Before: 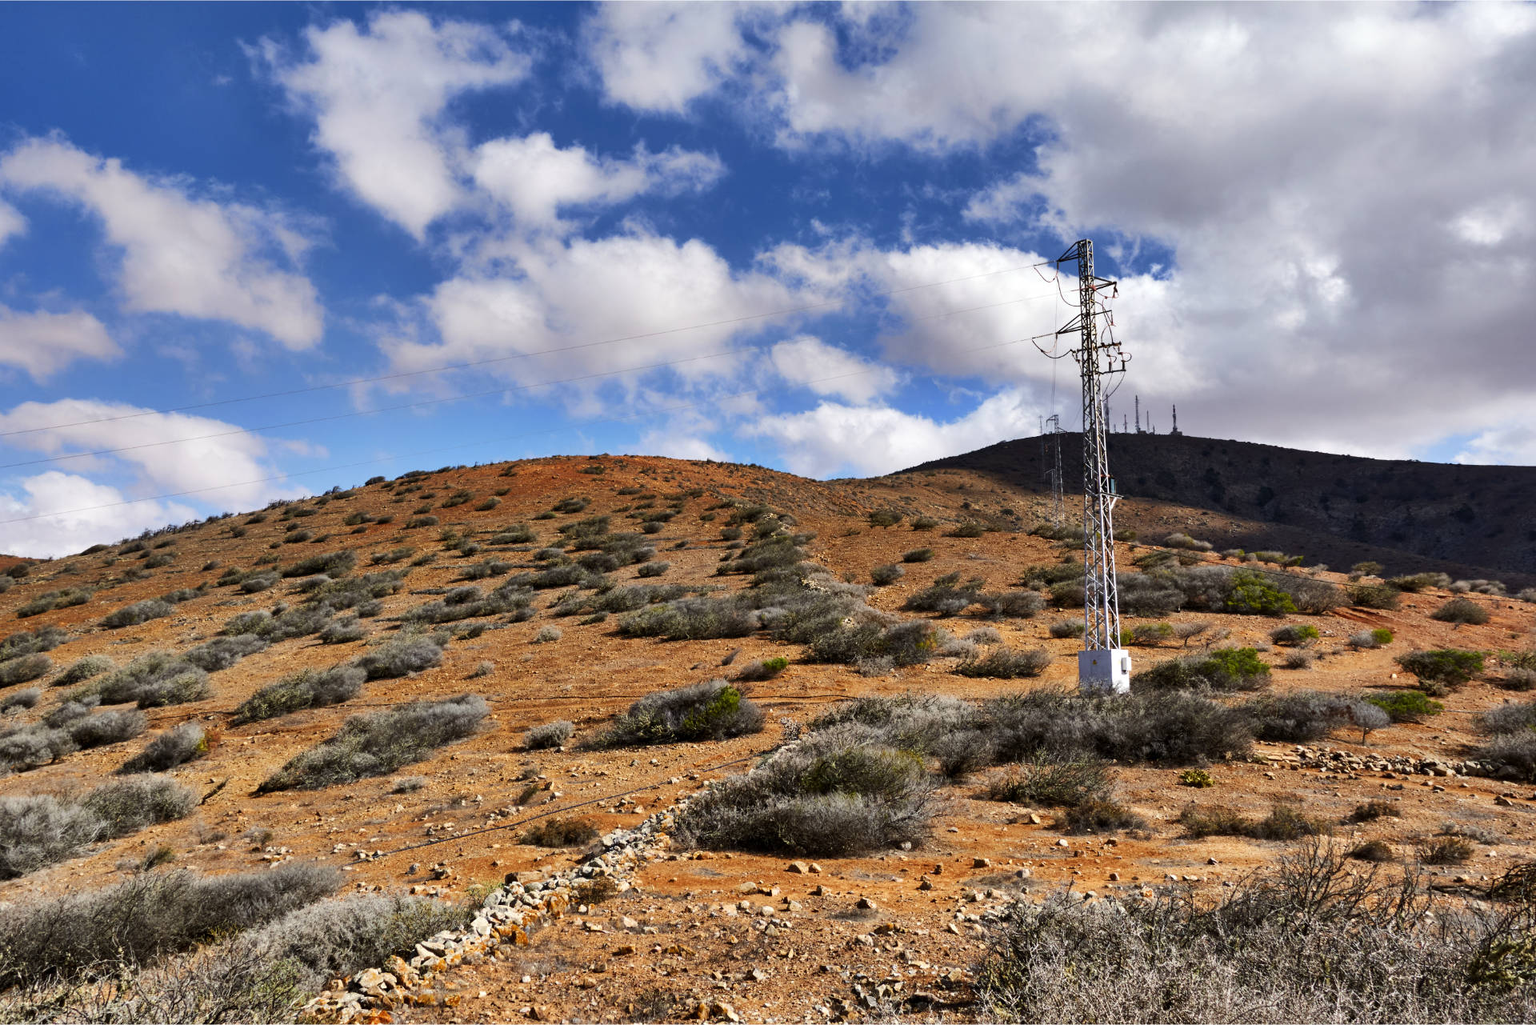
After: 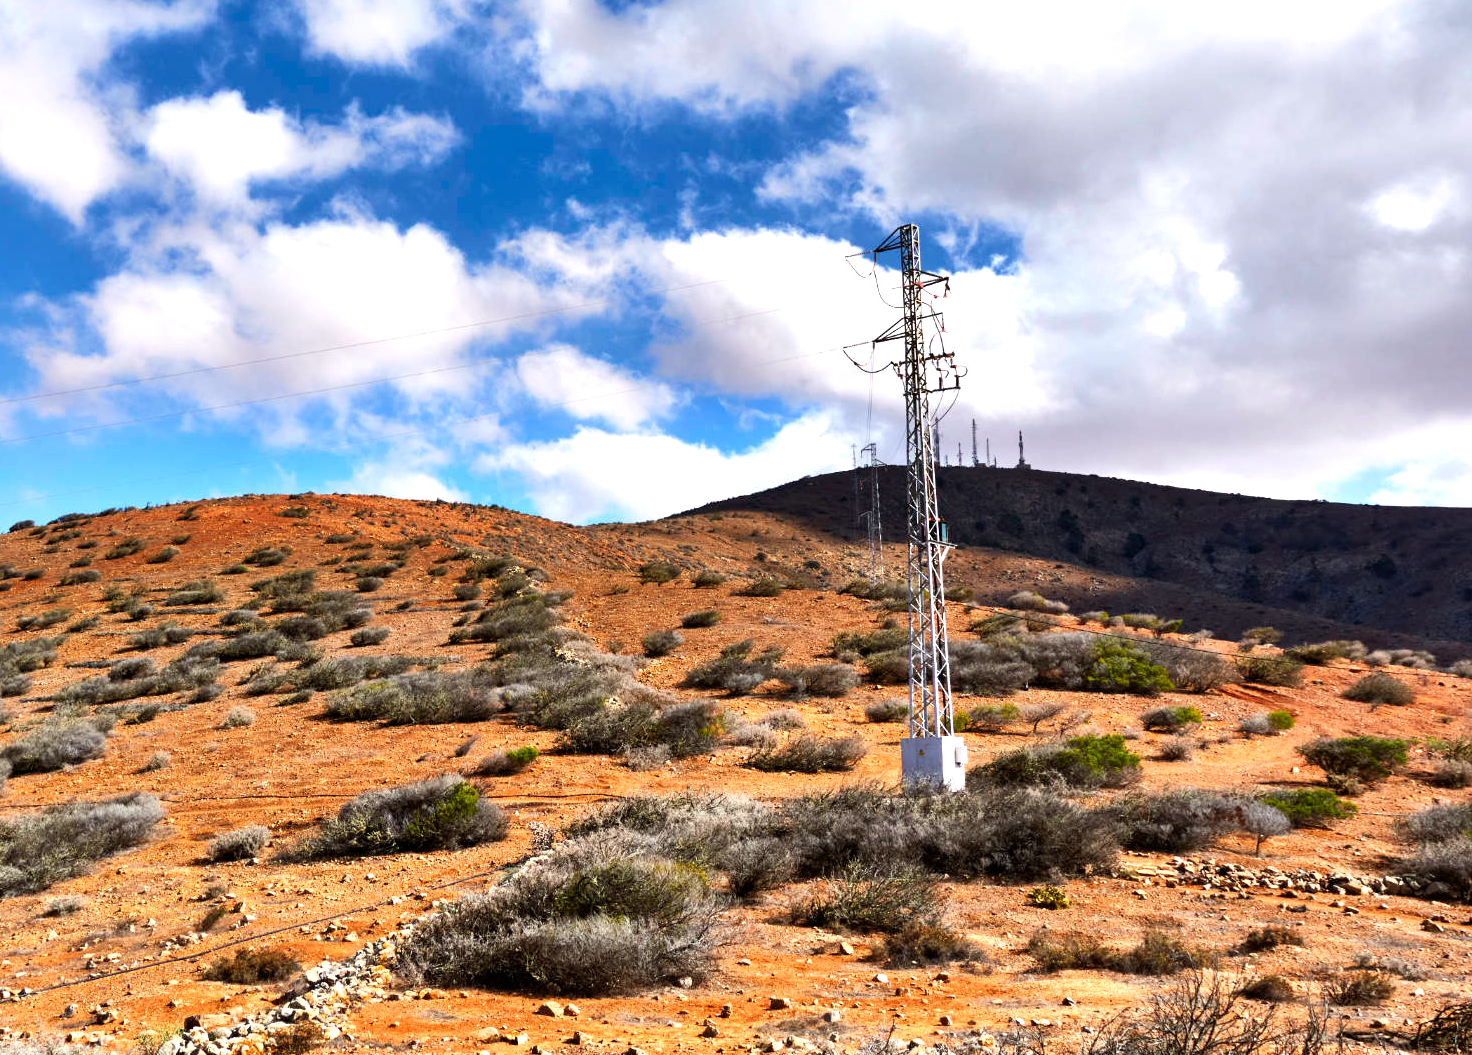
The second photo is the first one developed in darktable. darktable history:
crop: left 23.283%, top 5.881%, bottom 11.753%
exposure: black level correction 0, exposure 0.683 EV, compensate highlight preservation false
